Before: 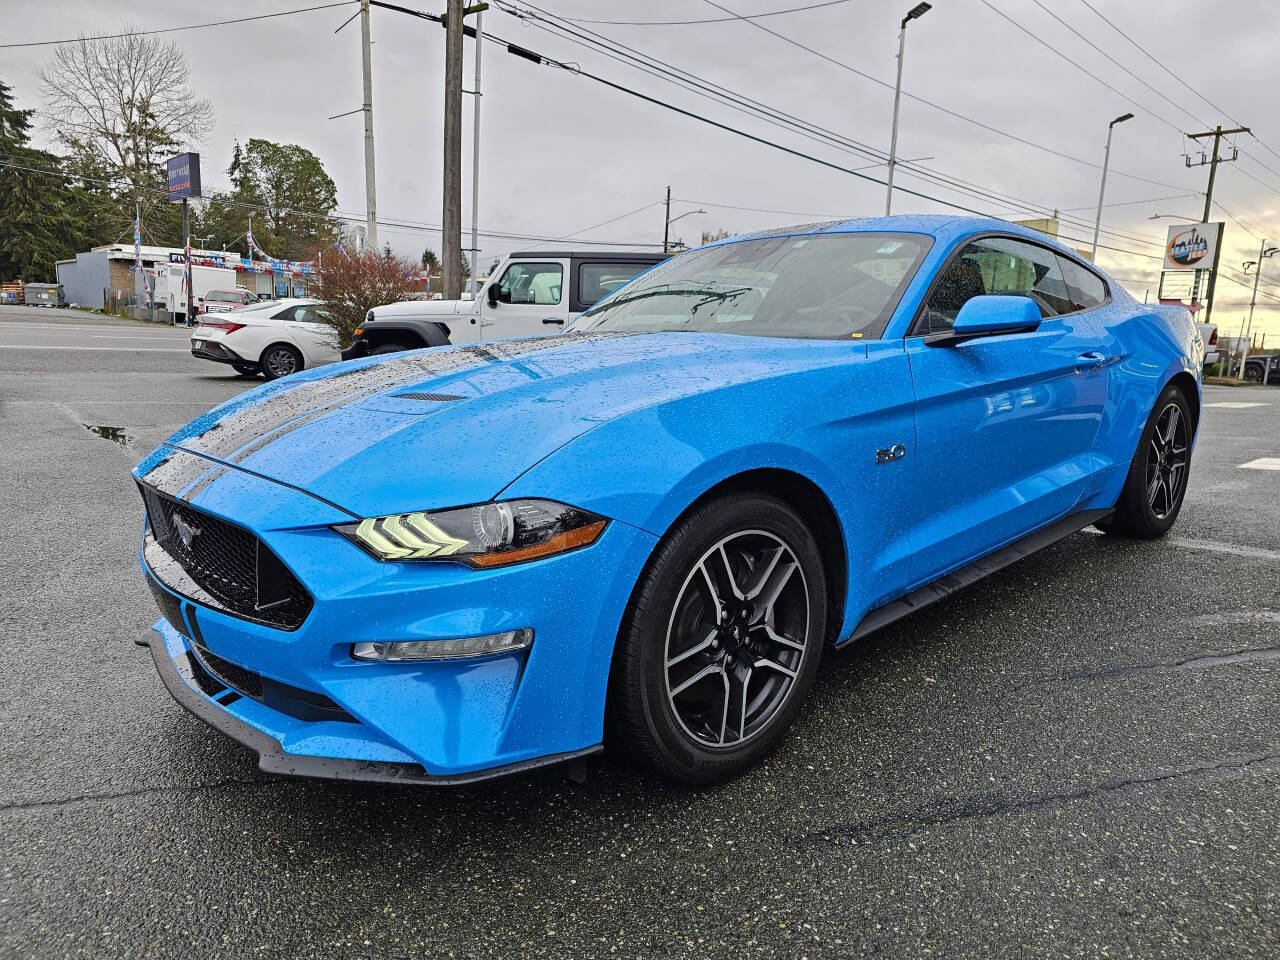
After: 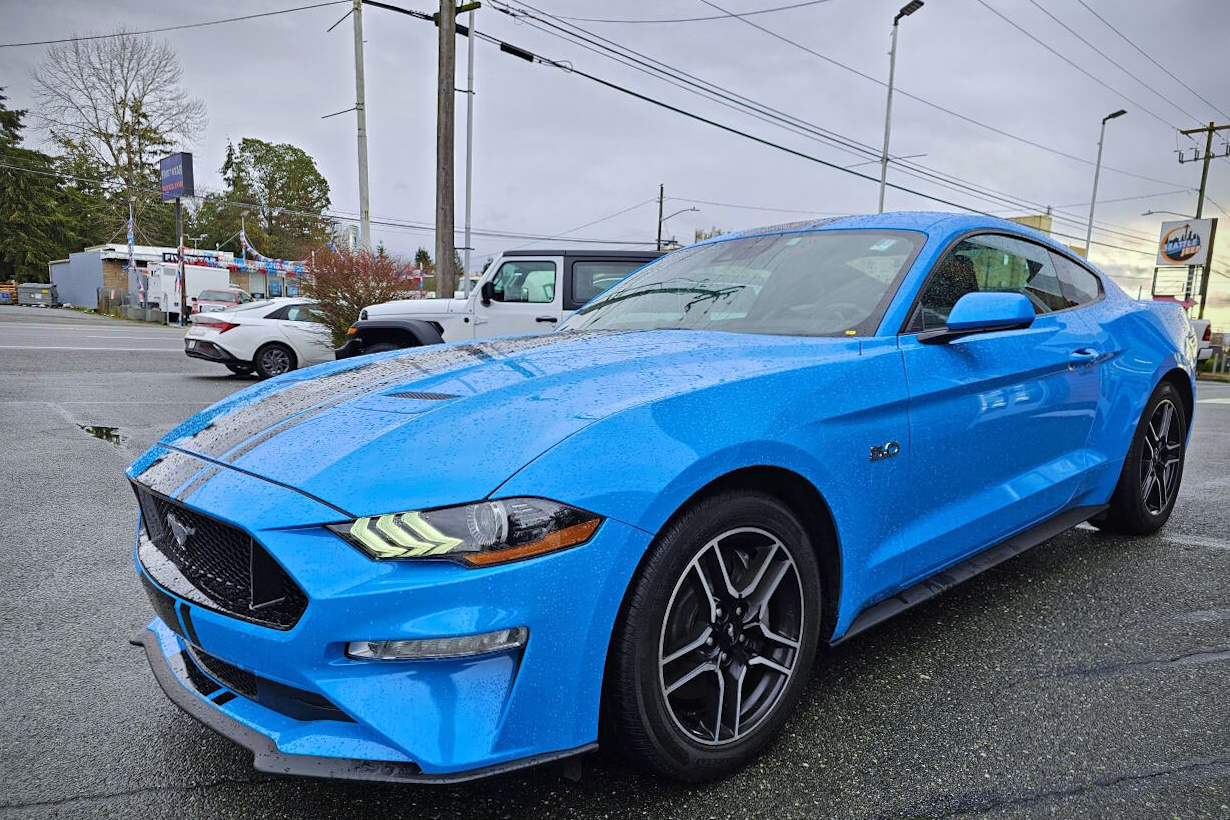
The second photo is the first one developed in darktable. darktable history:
vignetting: fall-off start 88.53%, fall-off radius 44.2%, saturation 0.376, width/height ratio 1.161
crop and rotate: angle 0.2°, left 0.275%, right 3.127%, bottom 14.18%
velvia: on, module defaults
white balance: red 0.976, blue 1.04
